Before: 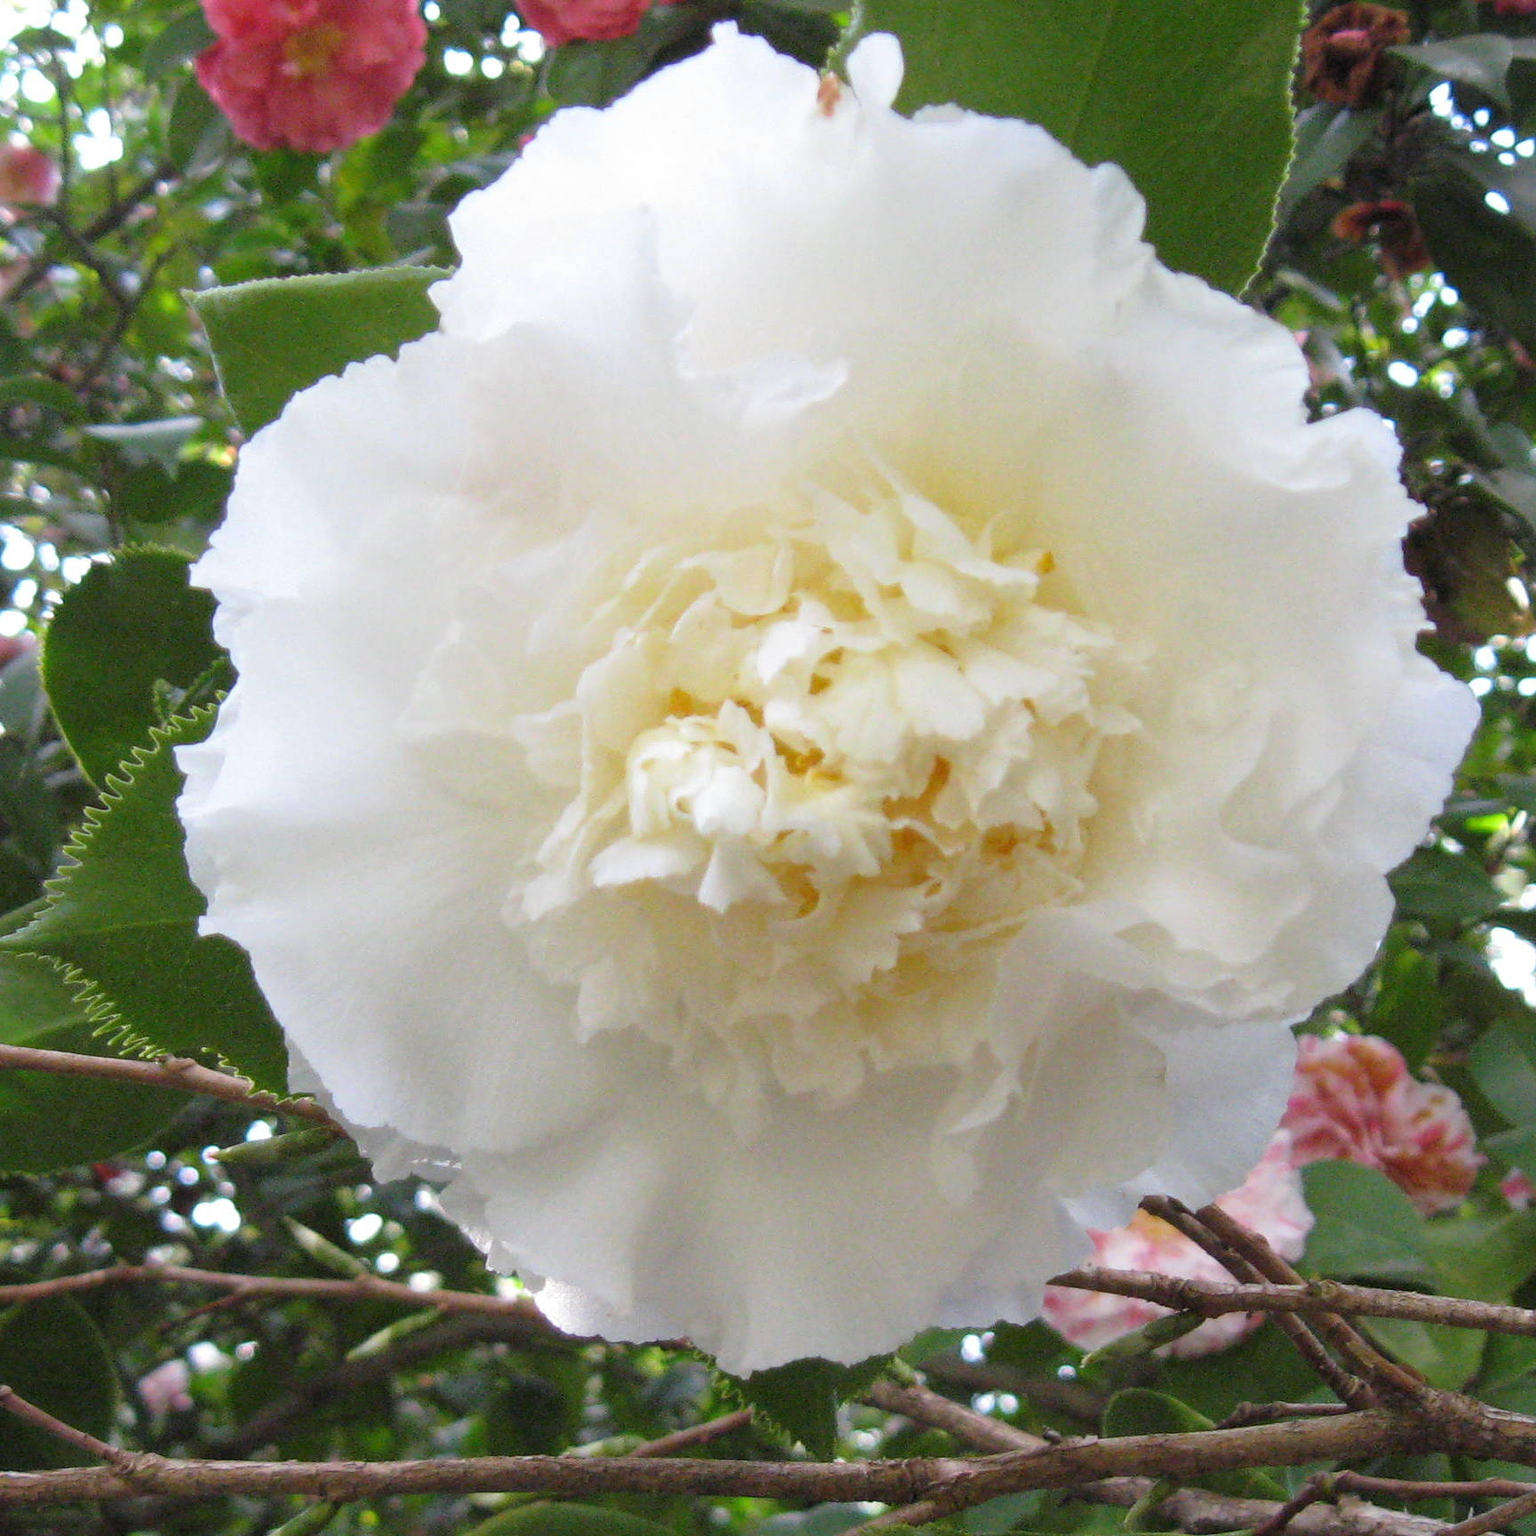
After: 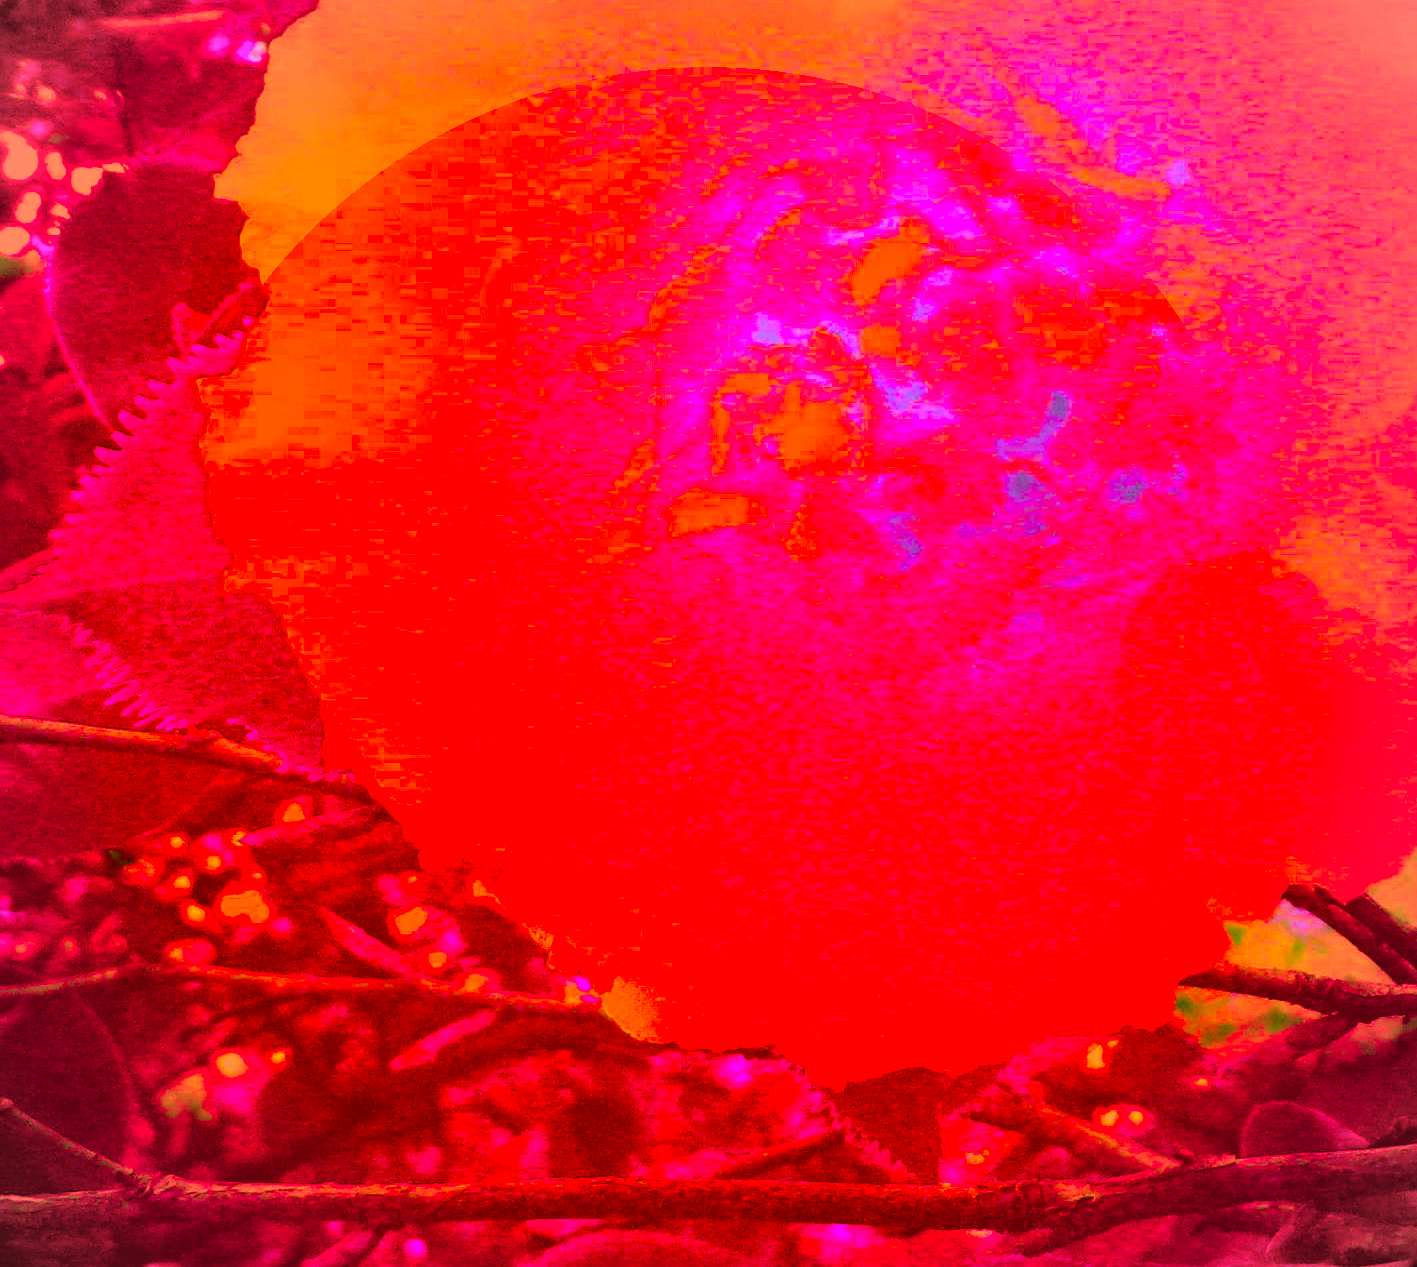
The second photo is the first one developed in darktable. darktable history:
color correction: highlights a* -38.98, highlights b* -39.67, shadows a* -39.26, shadows b* -39.81, saturation -2.99
crop: top 26.69%, right 17.991%
sharpen: amount 0.205
haze removal: strength 0.282, distance 0.253, adaptive false
filmic rgb: black relative exposure -12.68 EV, white relative exposure 2.8 EV, target black luminance 0%, hardness 8.54, latitude 71.34%, contrast 1.134, shadows ↔ highlights balance -0.678%
vignetting: fall-off radius 61.24%, unbound false
